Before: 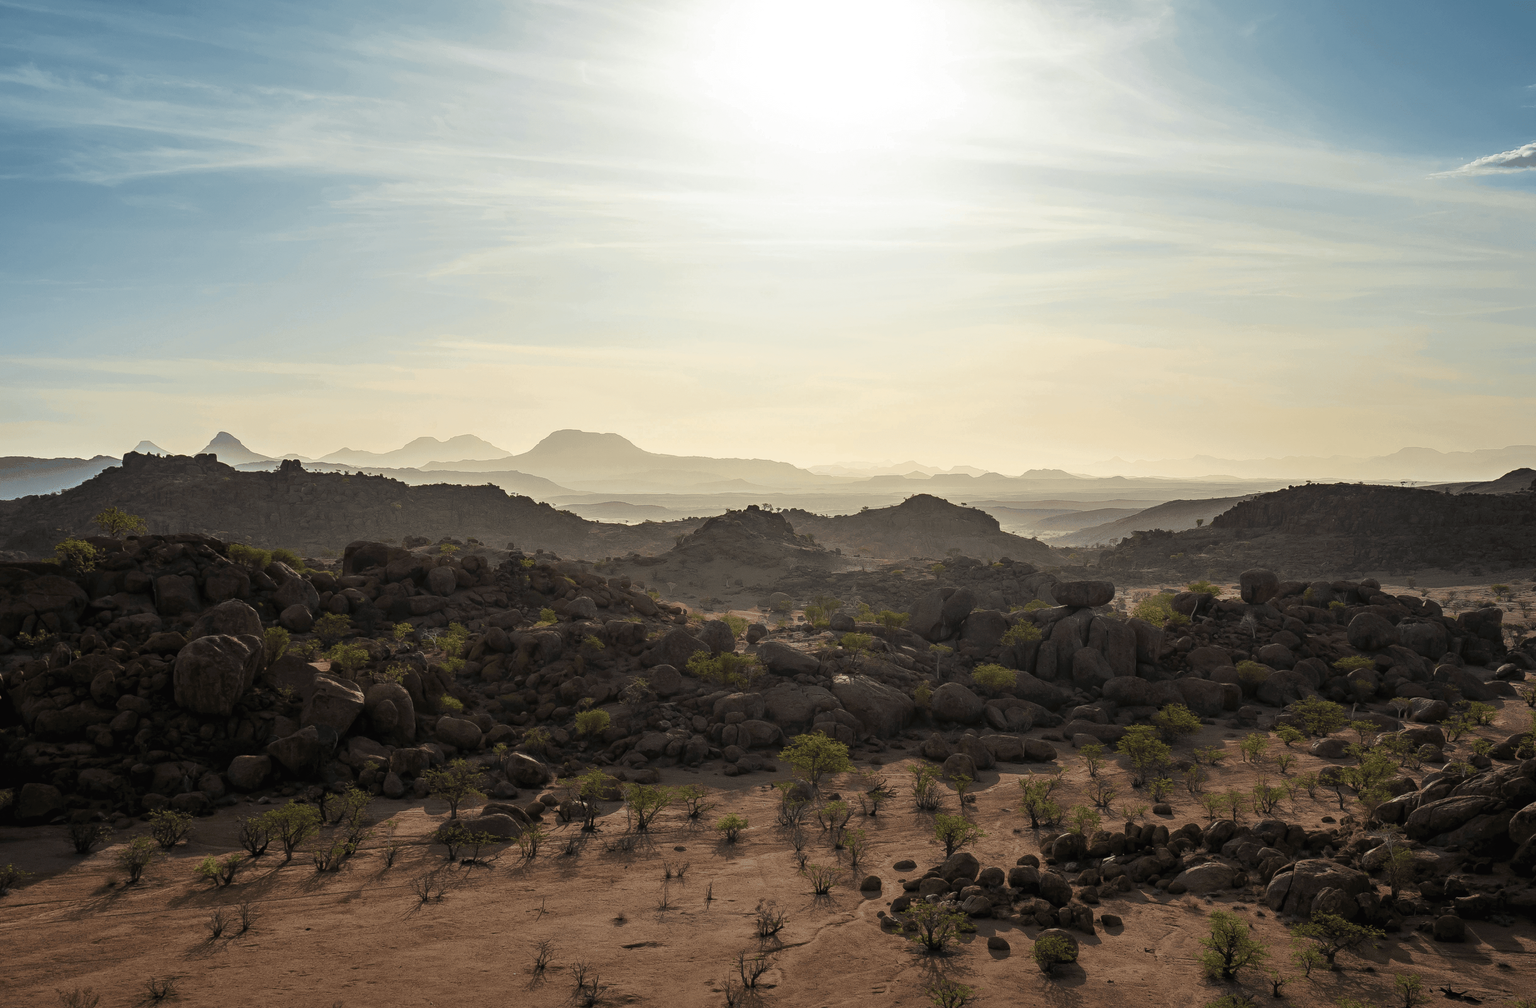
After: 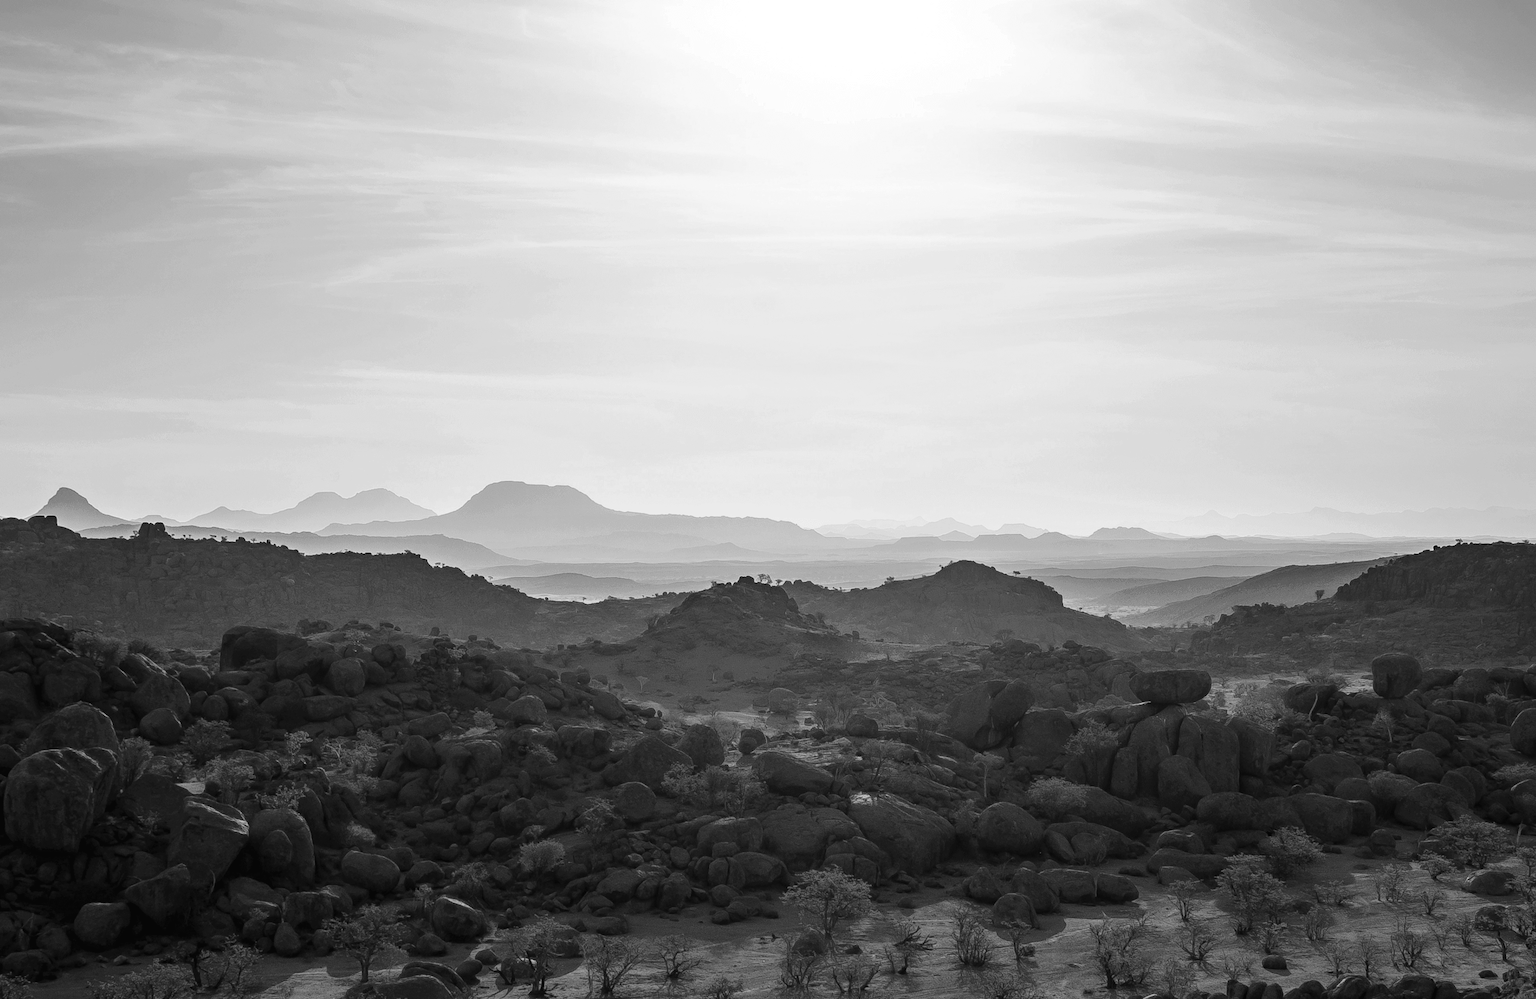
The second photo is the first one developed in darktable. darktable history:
crop and rotate: left 10.77%, top 5.1%, right 10.41%, bottom 16.76%
rotate and perspective: rotation -0.45°, automatic cropping original format, crop left 0.008, crop right 0.992, crop top 0.012, crop bottom 0.988
monochrome: size 3.1
